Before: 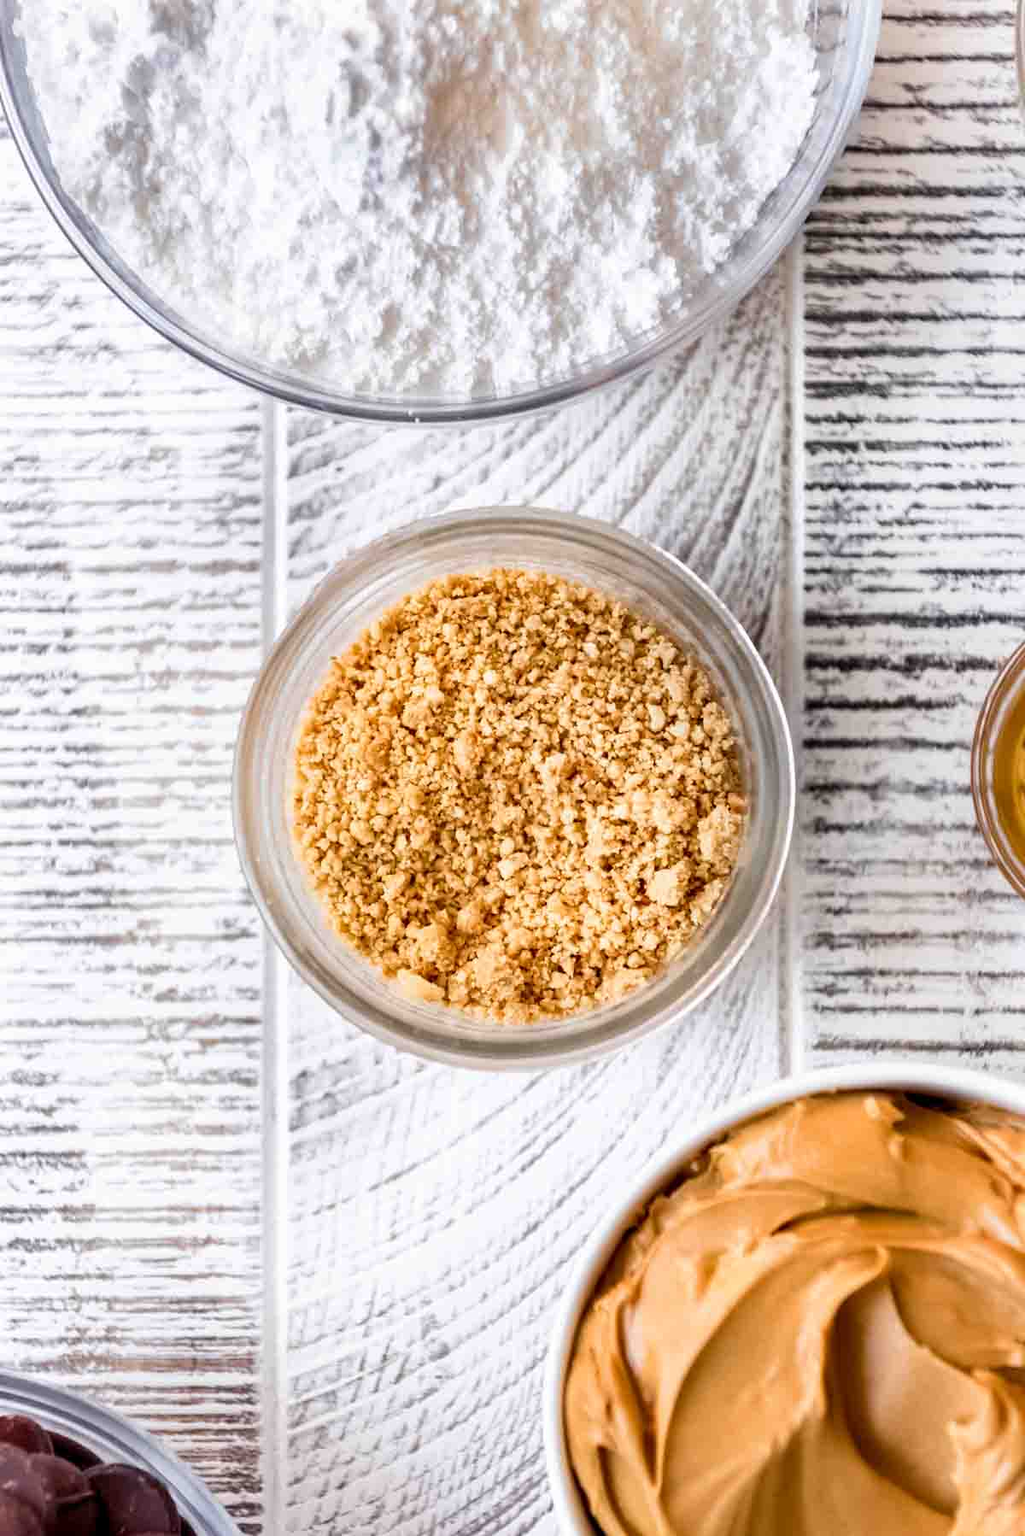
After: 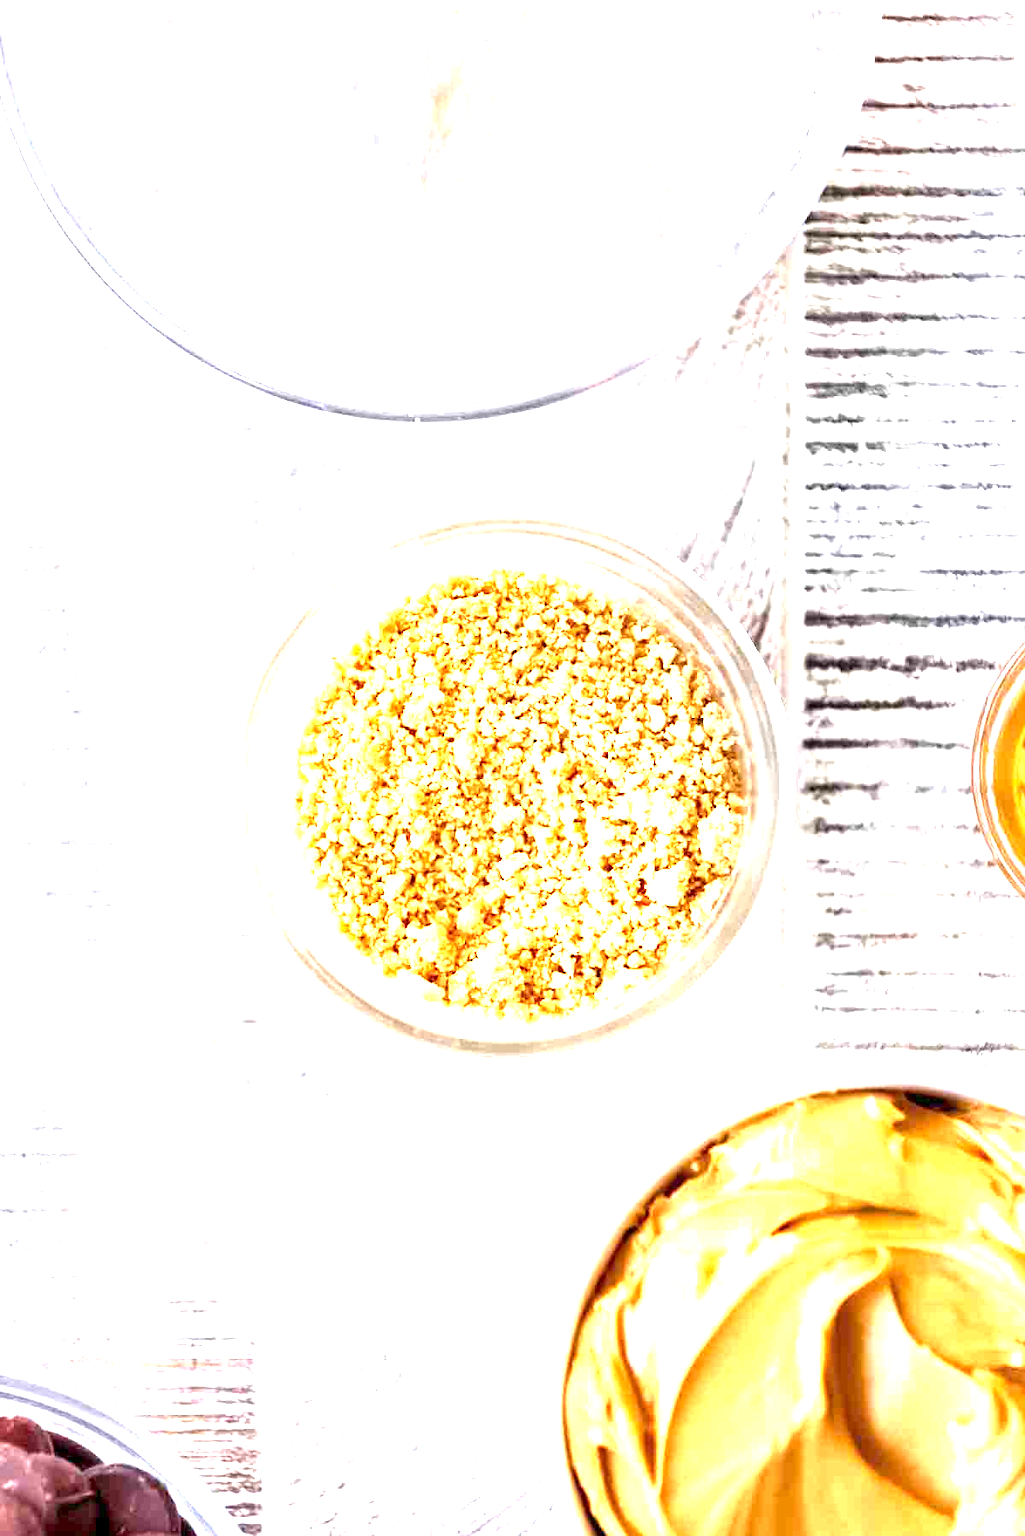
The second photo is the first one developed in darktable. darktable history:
exposure: exposure 2.024 EV, compensate highlight preservation false
